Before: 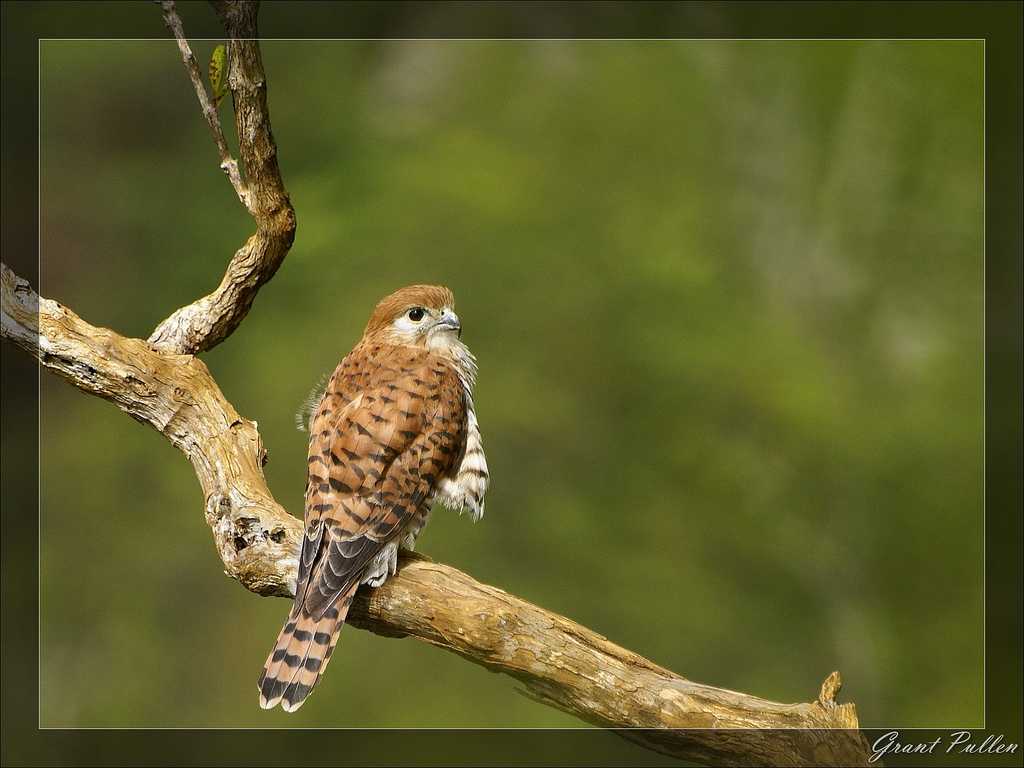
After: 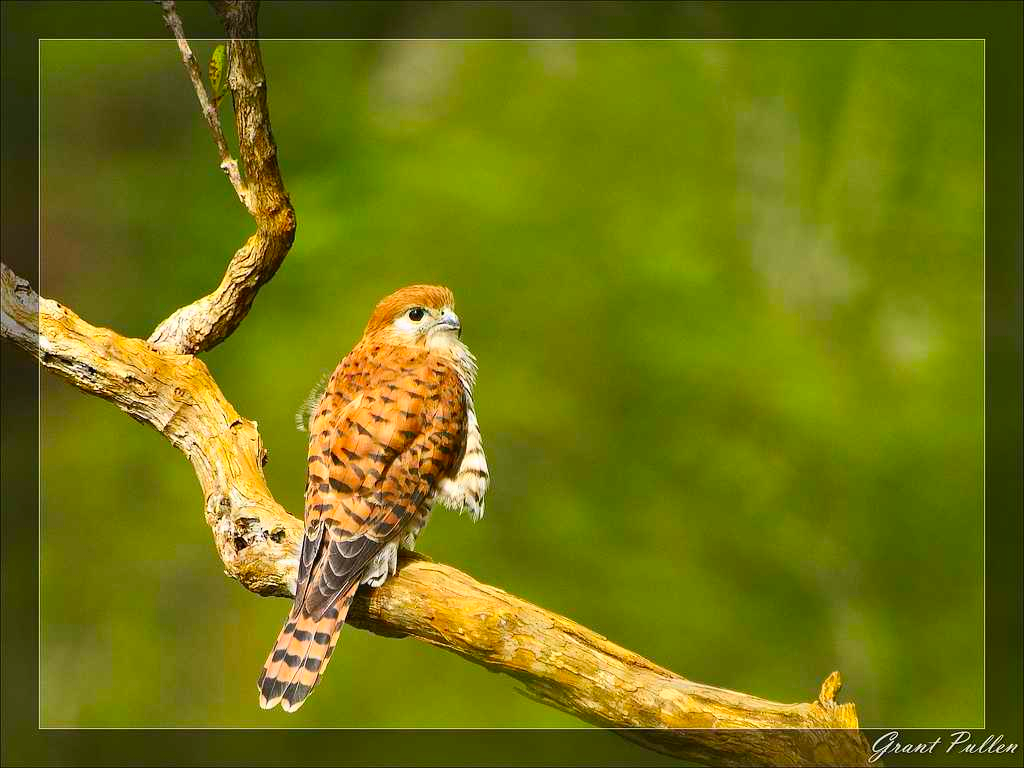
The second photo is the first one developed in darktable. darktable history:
contrast brightness saturation: contrast 0.204, brightness 0.195, saturation 0.789
